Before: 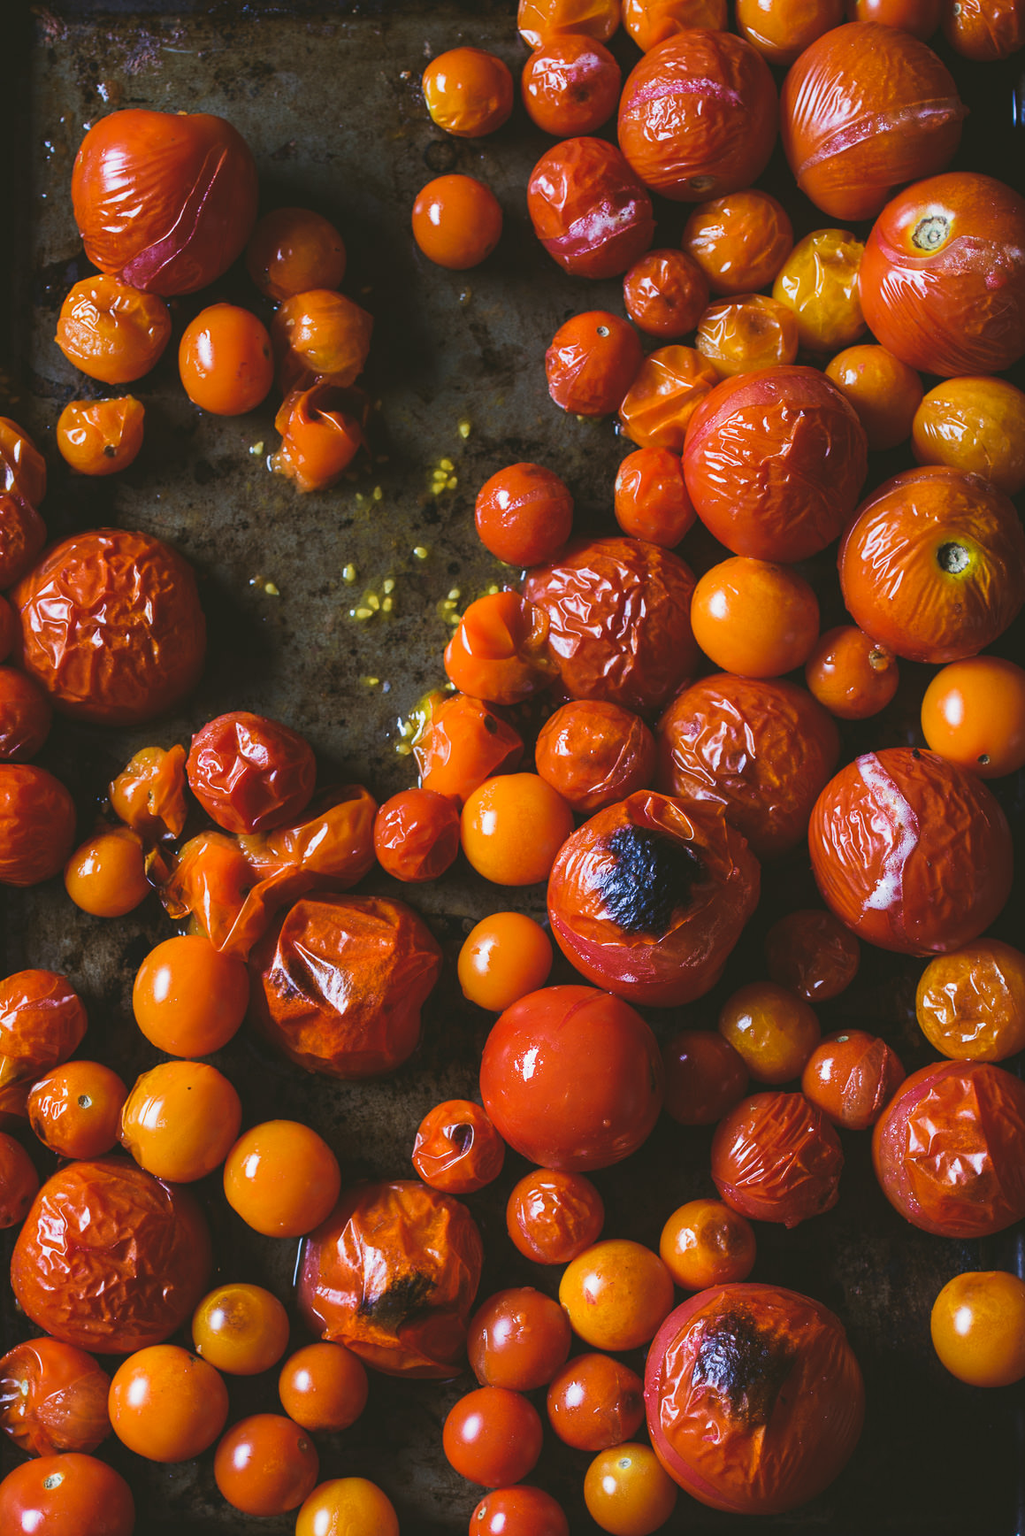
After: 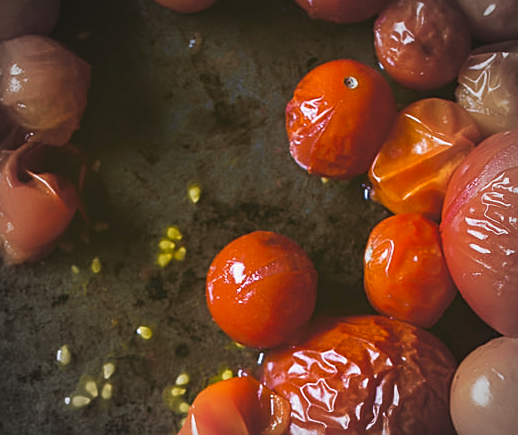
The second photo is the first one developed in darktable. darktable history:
sharpen: on, module defaults
tone curve: curves: ch0 [(0, 0) (0.15, 0.17) (0.452, 0.437) (0.611, 0.588) (0.751, 0.749) (1, 1)]; ch1 [(0, 0) (0.325, 0.327) (0.412, 0.45) (0.453, 0.484) (0.5, 0.501) (0.541, 0.55) (0.617, 0.612) (0.695, 0.697) (1, 1)]; ch2 [(0, 0) (0.386, 0.397) (0.452, 0.459) (0.505, 0.498) (0.524, 0.547) (0.574, 0.566) (0.633, 0.641) (1, 1)], color space Lab, independent channels, preserve colors none
crop: left 28.64%, top 16.832%, right 26.637%, bottom 58.055%
vignetting: fall-off start 67.15%, brightness -0.442, saturation -0.691, width/height ratio 1.011, unbound false
